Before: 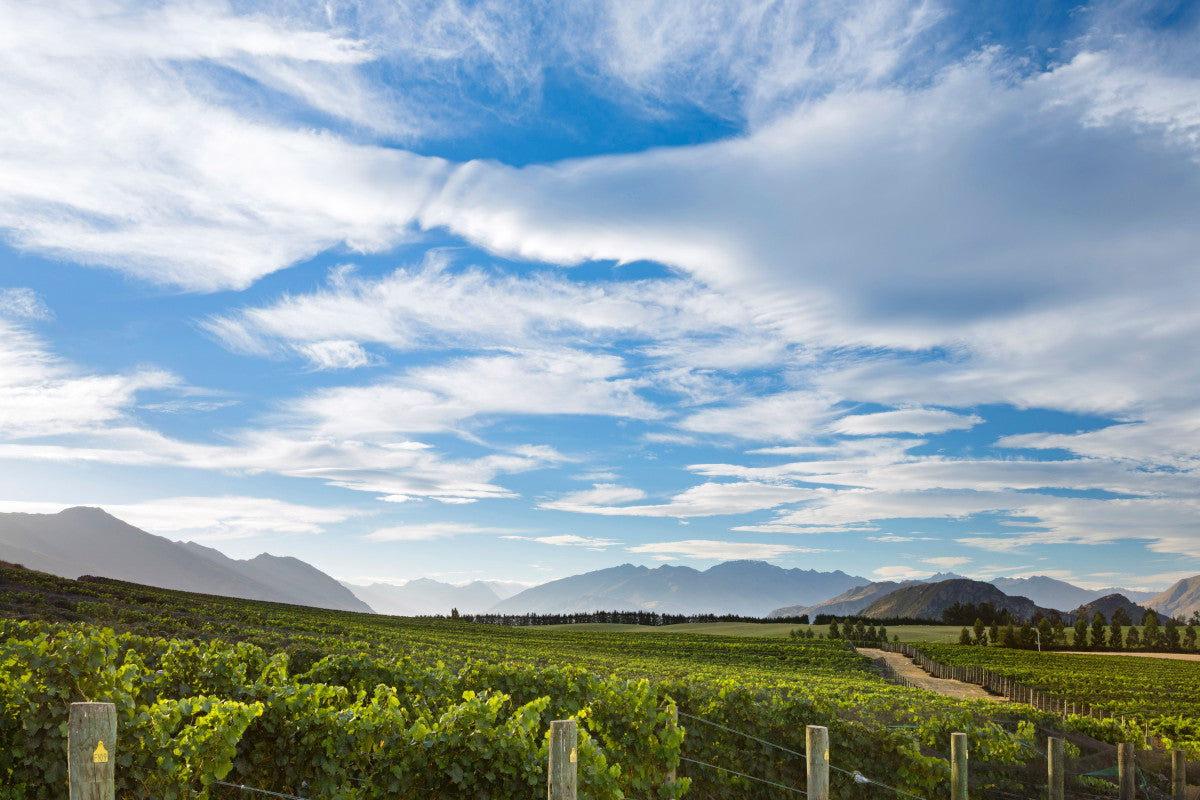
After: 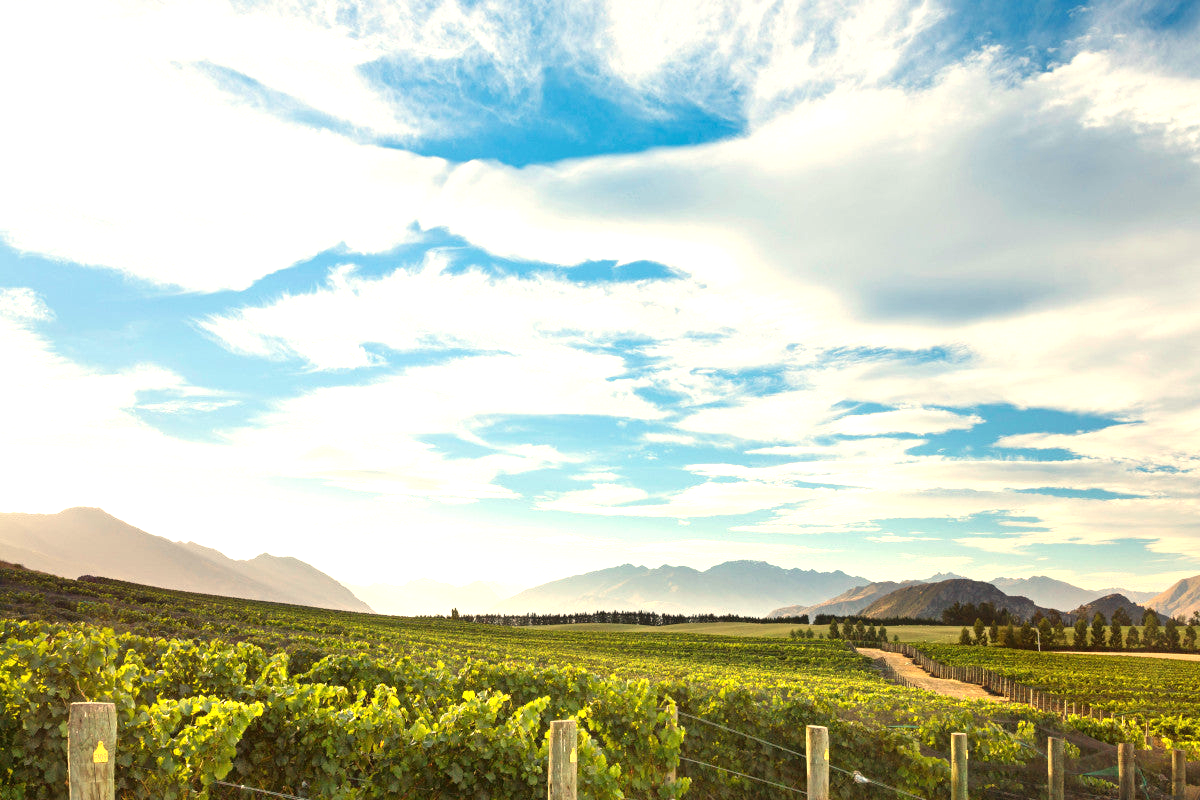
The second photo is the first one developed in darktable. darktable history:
white balance: red 1.123, blue 0.83
exposure: exposure 0.943 EV, compensate highlight preservation false
